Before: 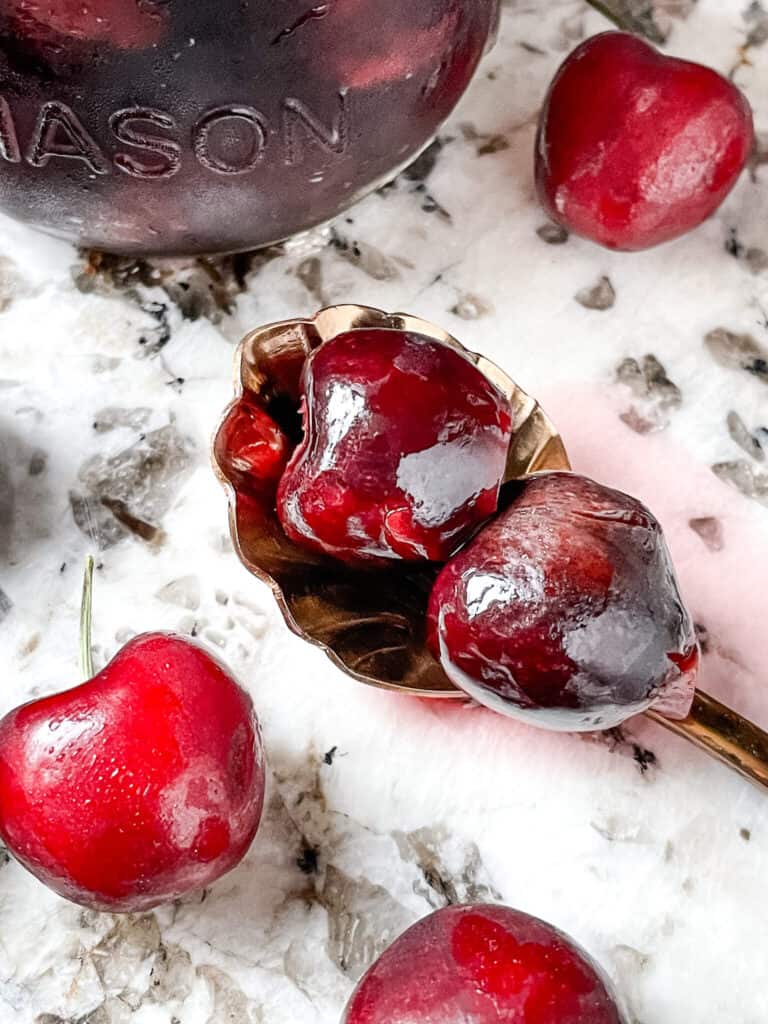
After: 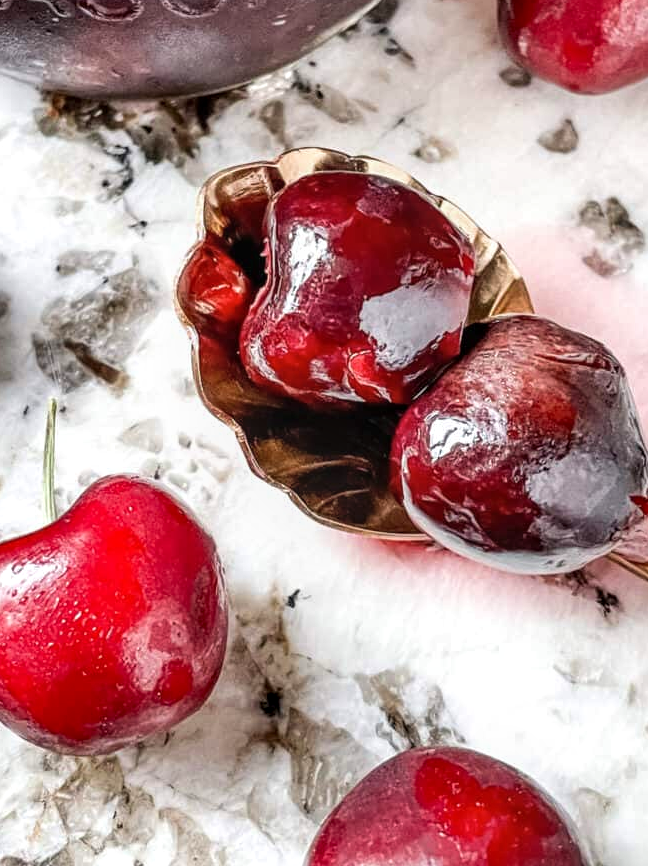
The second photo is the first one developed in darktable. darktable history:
crop and rotate: left 4.865%, top 15.427%, right 10.706%
local contrast: on, module defaults
velvia: strength 17.08%
